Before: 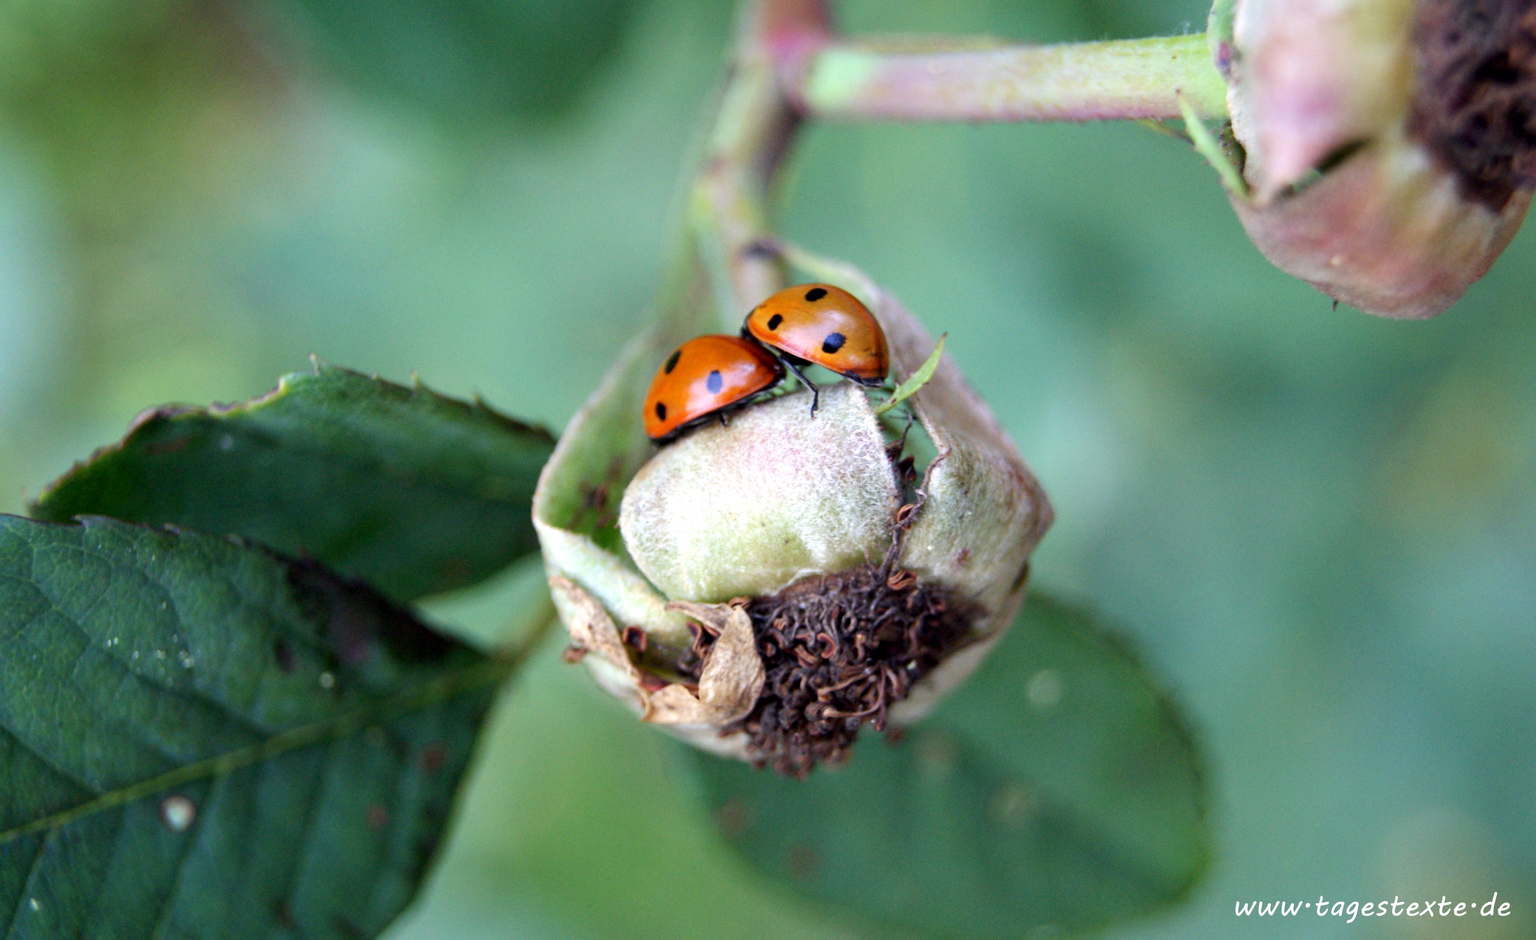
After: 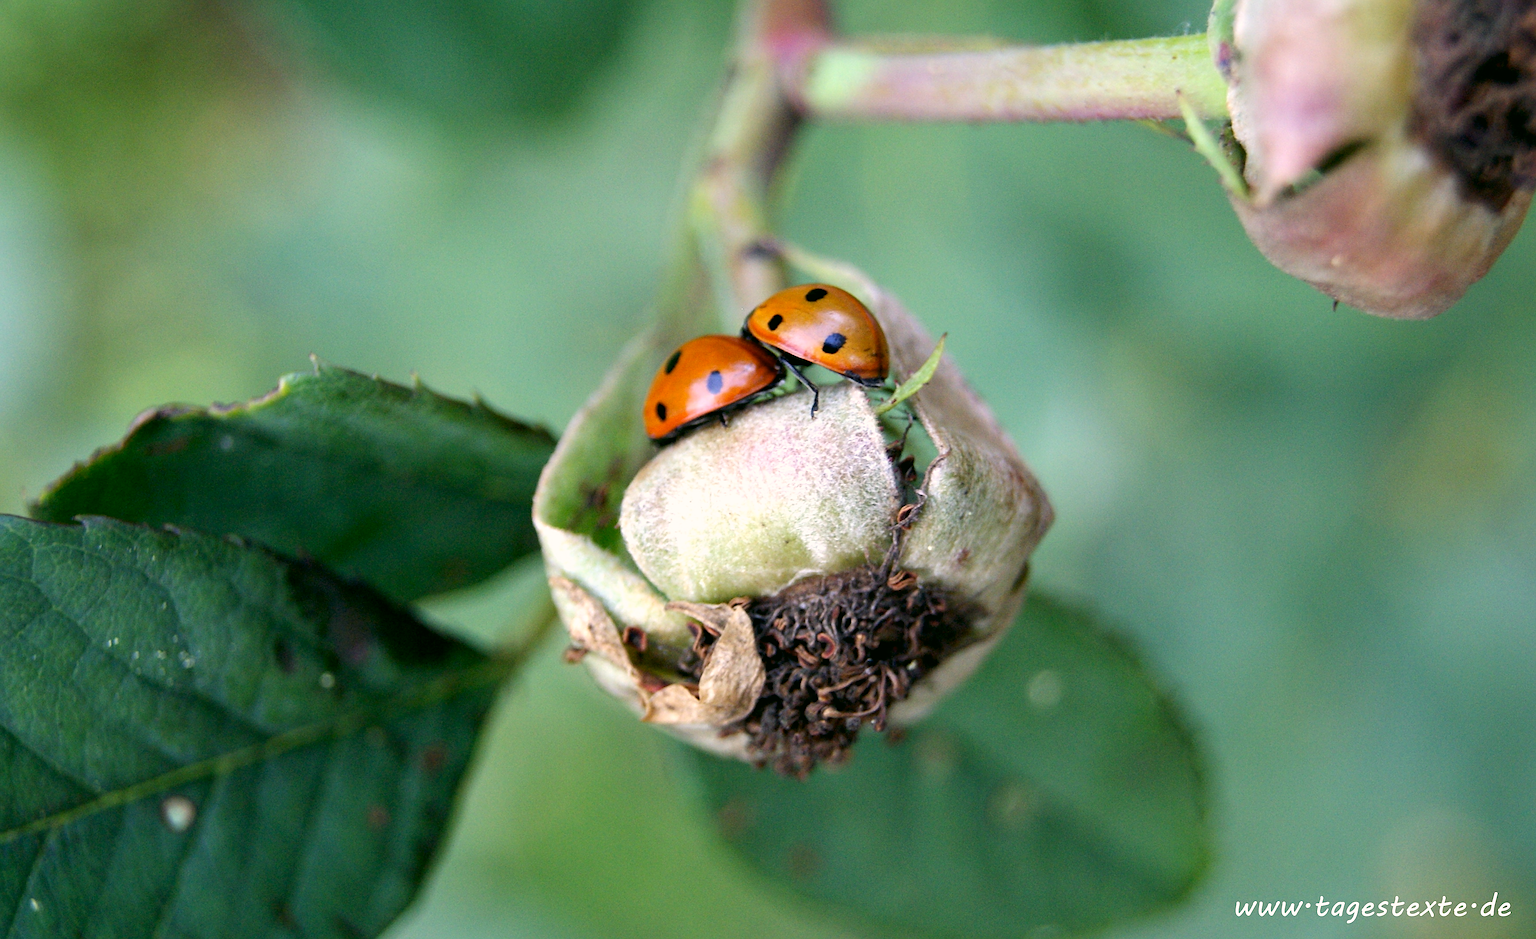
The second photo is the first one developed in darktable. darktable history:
sharpen: on, module defaults
color correction: highlights a* 4.39, highlights b* 4.96, shadows a* -7.9, shadows b* 4.6
